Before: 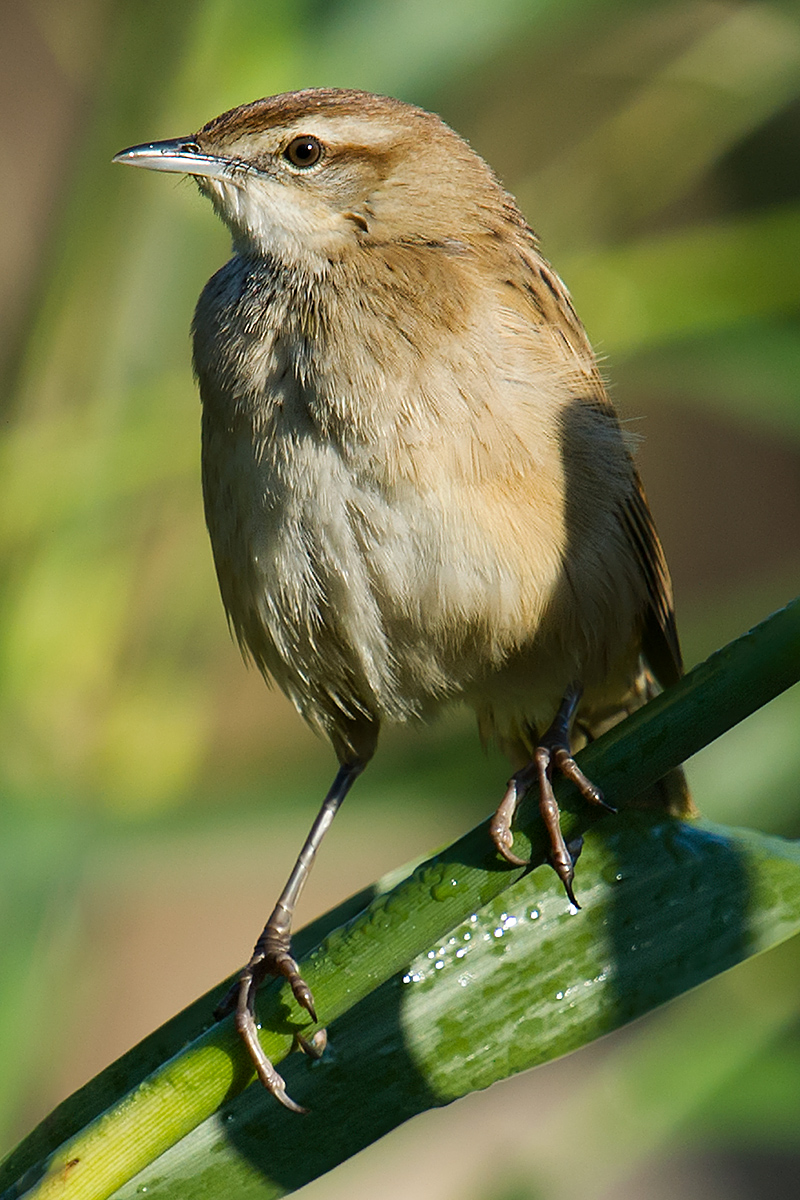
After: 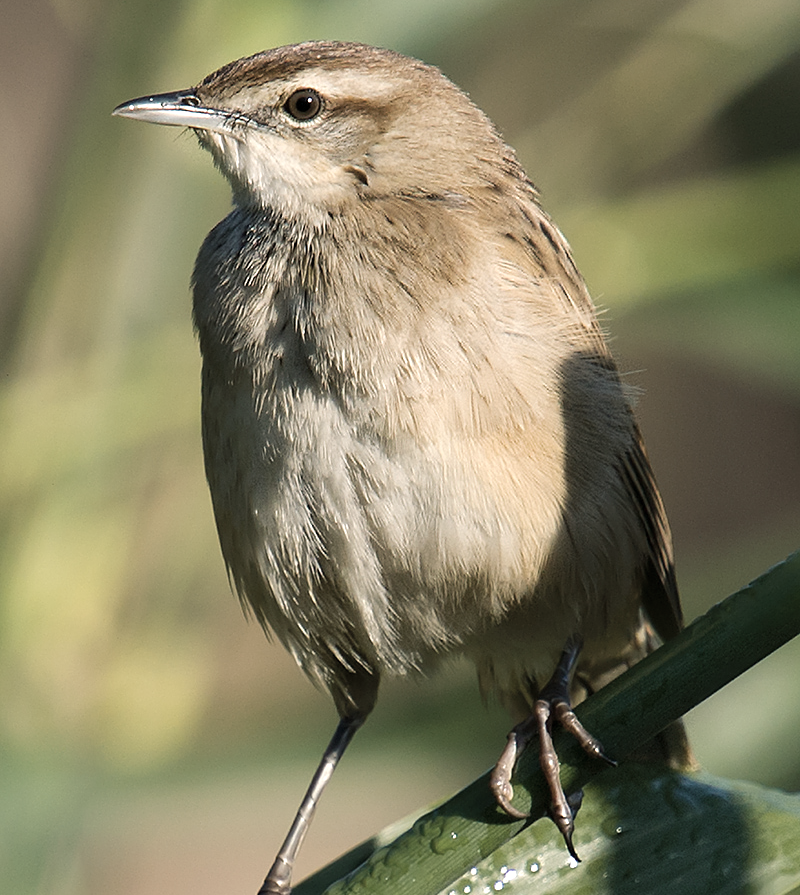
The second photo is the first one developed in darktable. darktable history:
crop: top 3.971%, bottom 21.374%
color balance rgb: highlights gain › chroma 3.098%, highlights gain › hue 60.23°, perceptual saturation grading › global saturation 0.102%, global vibrance 16.048%, saturation formula JzAzBz (2021)
exposure: exposure 0.3 EV, compensate exposure bias true, compensate highlight preservation false
color correction: highlights b* 0.041, saturation 0.521
